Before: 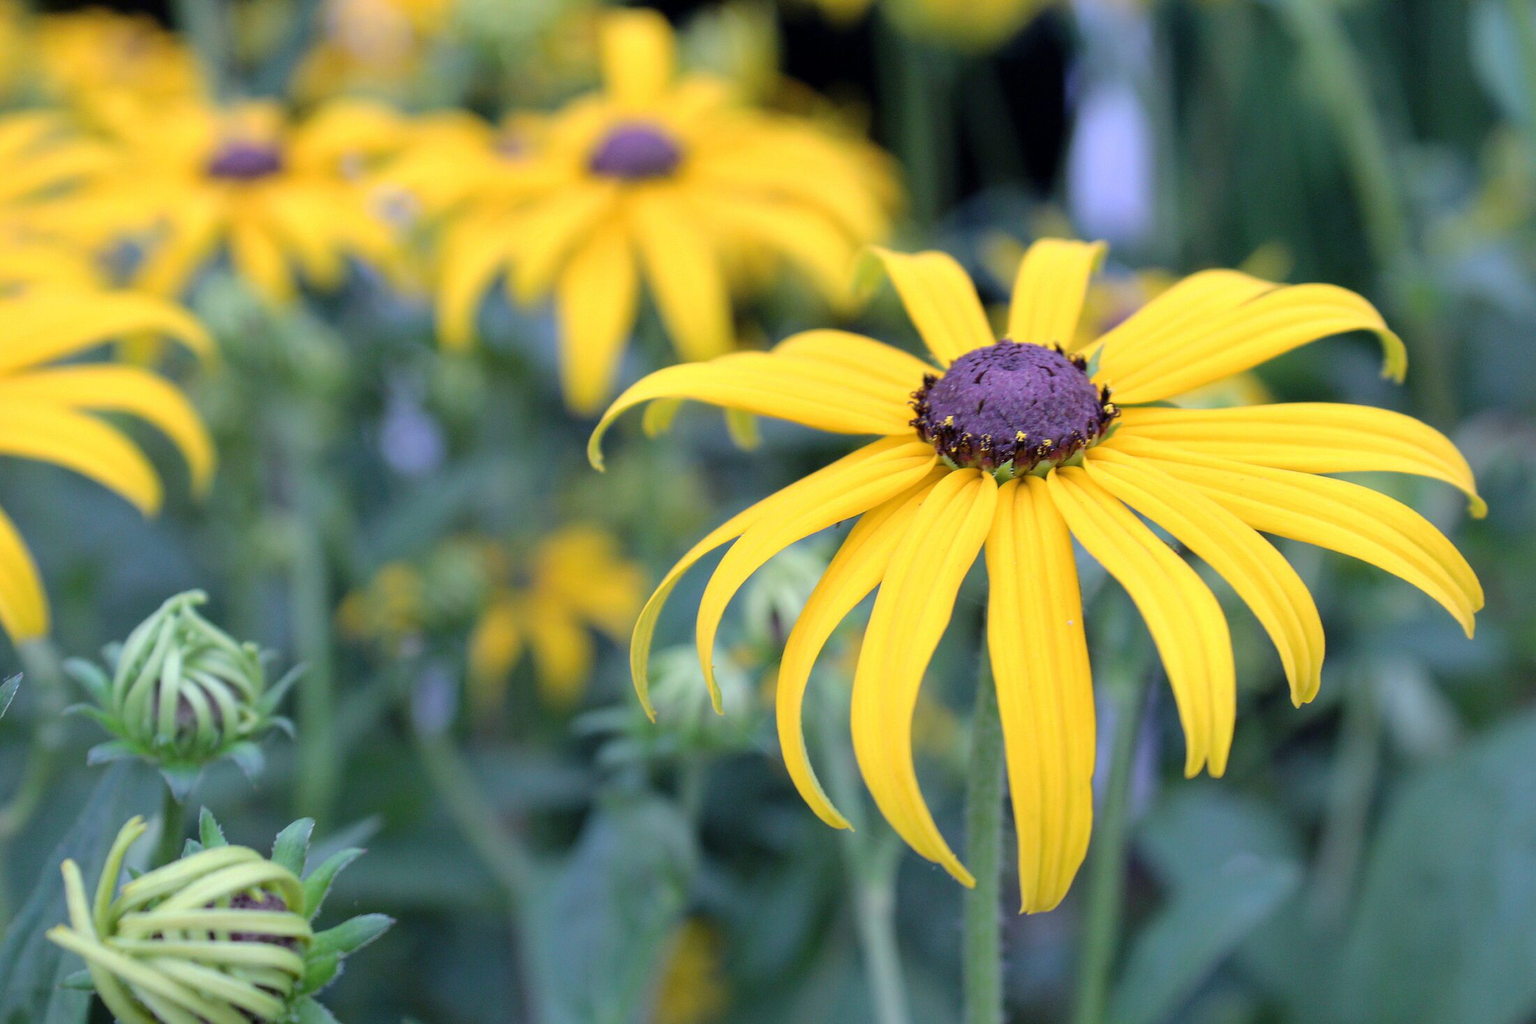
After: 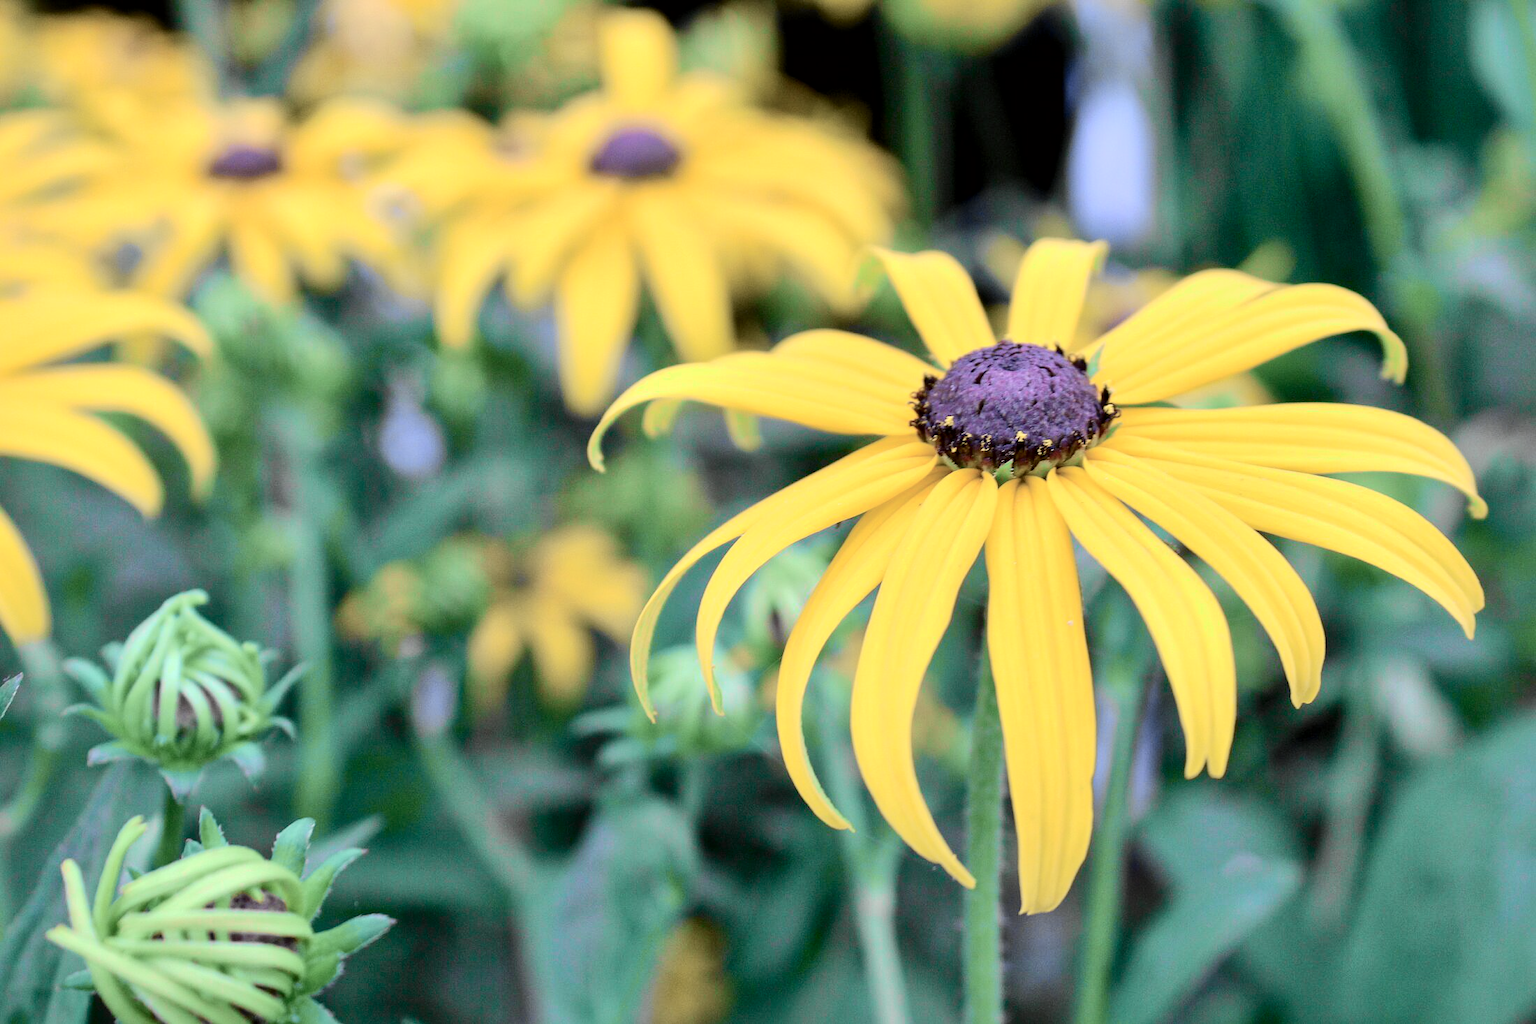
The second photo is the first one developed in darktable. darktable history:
tone curve: curves: ch0 [(0.014, 0) (0.13, 0.09) (0.227, 0.211) (0.346, 0.388) (0.499, 0.598) (0.662, 0.76) (0.795, 0.846) (1, 0.969)]; ch1 [(0, 0) (0.366, 0.367) (0.447, 0.417) (0.473, 0.484) (0.504, 0.502) (0.525, 0.518) (0.564, 0.548) (0.639, 0.643) (1, 1)]; ch2 [(0, 0) (0.333, 0.346) (0.375, 0.375) (0.424, 0.43) (0.476, 0.498) (0.496, 0.505) (0.517, 0.515) (0.542, 0.564) (0.583, 0.6) (0.64, 0.622) (0.723, 0.676) (1, 1)], color space Lab, independent channels, preserve colors none
local contrast: mode bilateral grid, contrast 20, coarseness 50, detail 144%, midtone range 0.2
